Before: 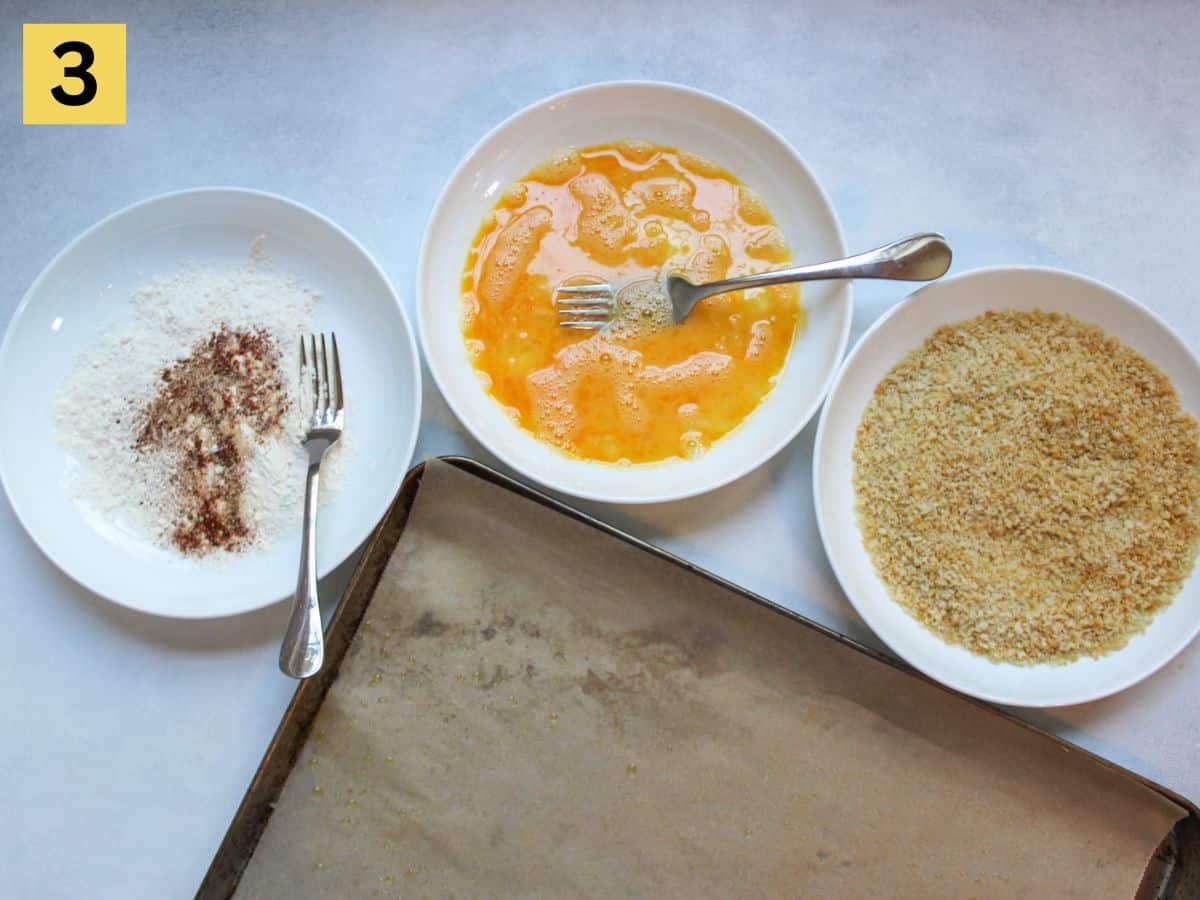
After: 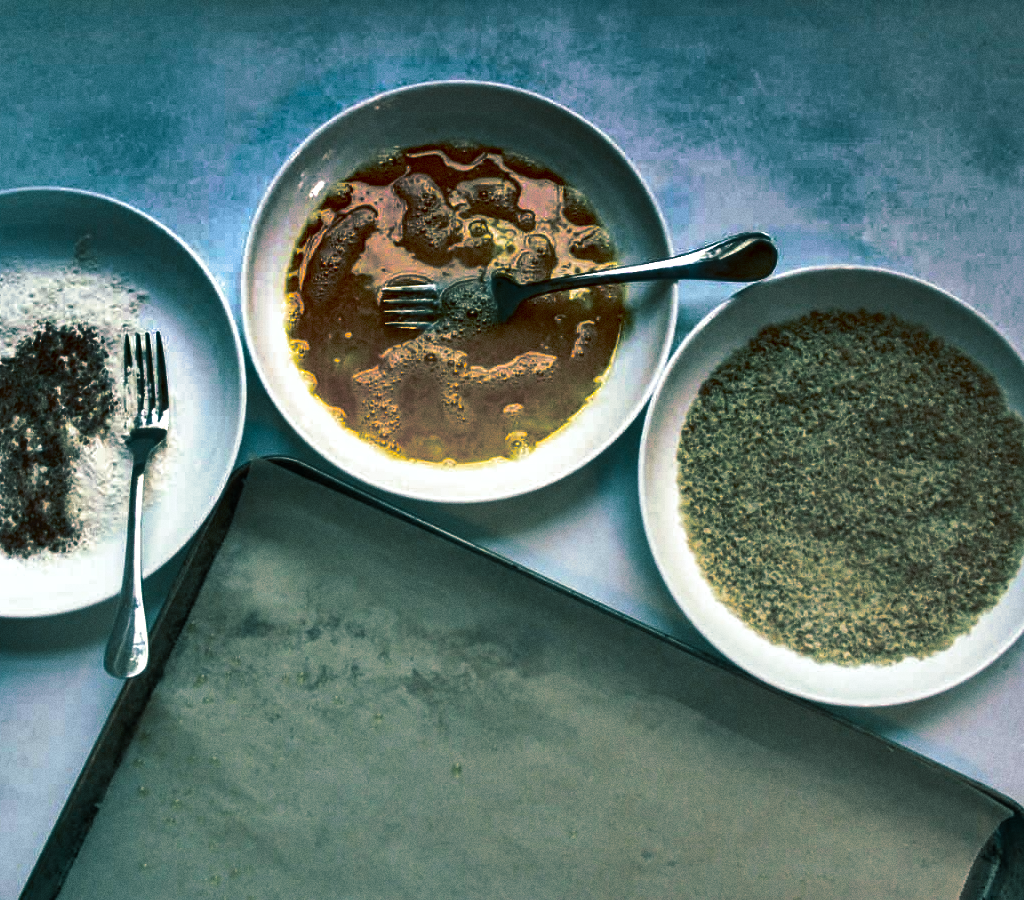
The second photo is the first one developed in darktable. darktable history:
grain: coarseness 3.21 ISO
split-toning: shadows › hue 186.43°, highlights › hue 49.29°, compress 30.29%
shadows and highlights: radius 123.98, shadows 100, white point adjustment -3, highlights -100, highlights color adjustment 89.84%, soften with gaussian
crop and rotate: left 14.584%
color correction: highlights a* -6.69, highlights b* 0.49
base curve: curves: ch0 [(0, 0) (0.303, 0.277) (1, 1)]
color balance rgb: shadows lift › chroma 1%, shadows lift › hue 217.2°, power › hue 310.8°, highlights gain › chroma 2%, highlights gain › hue 44.4°, global offset › luminance 0.25%, global offset › hue 171.6°, perceptual saturation grading › global saturation 14.09%, perceptual saturation grading › highlights -30%, perceptual saturation grading › shadows 50.67%, global vibrance 25%, contrast 20%
